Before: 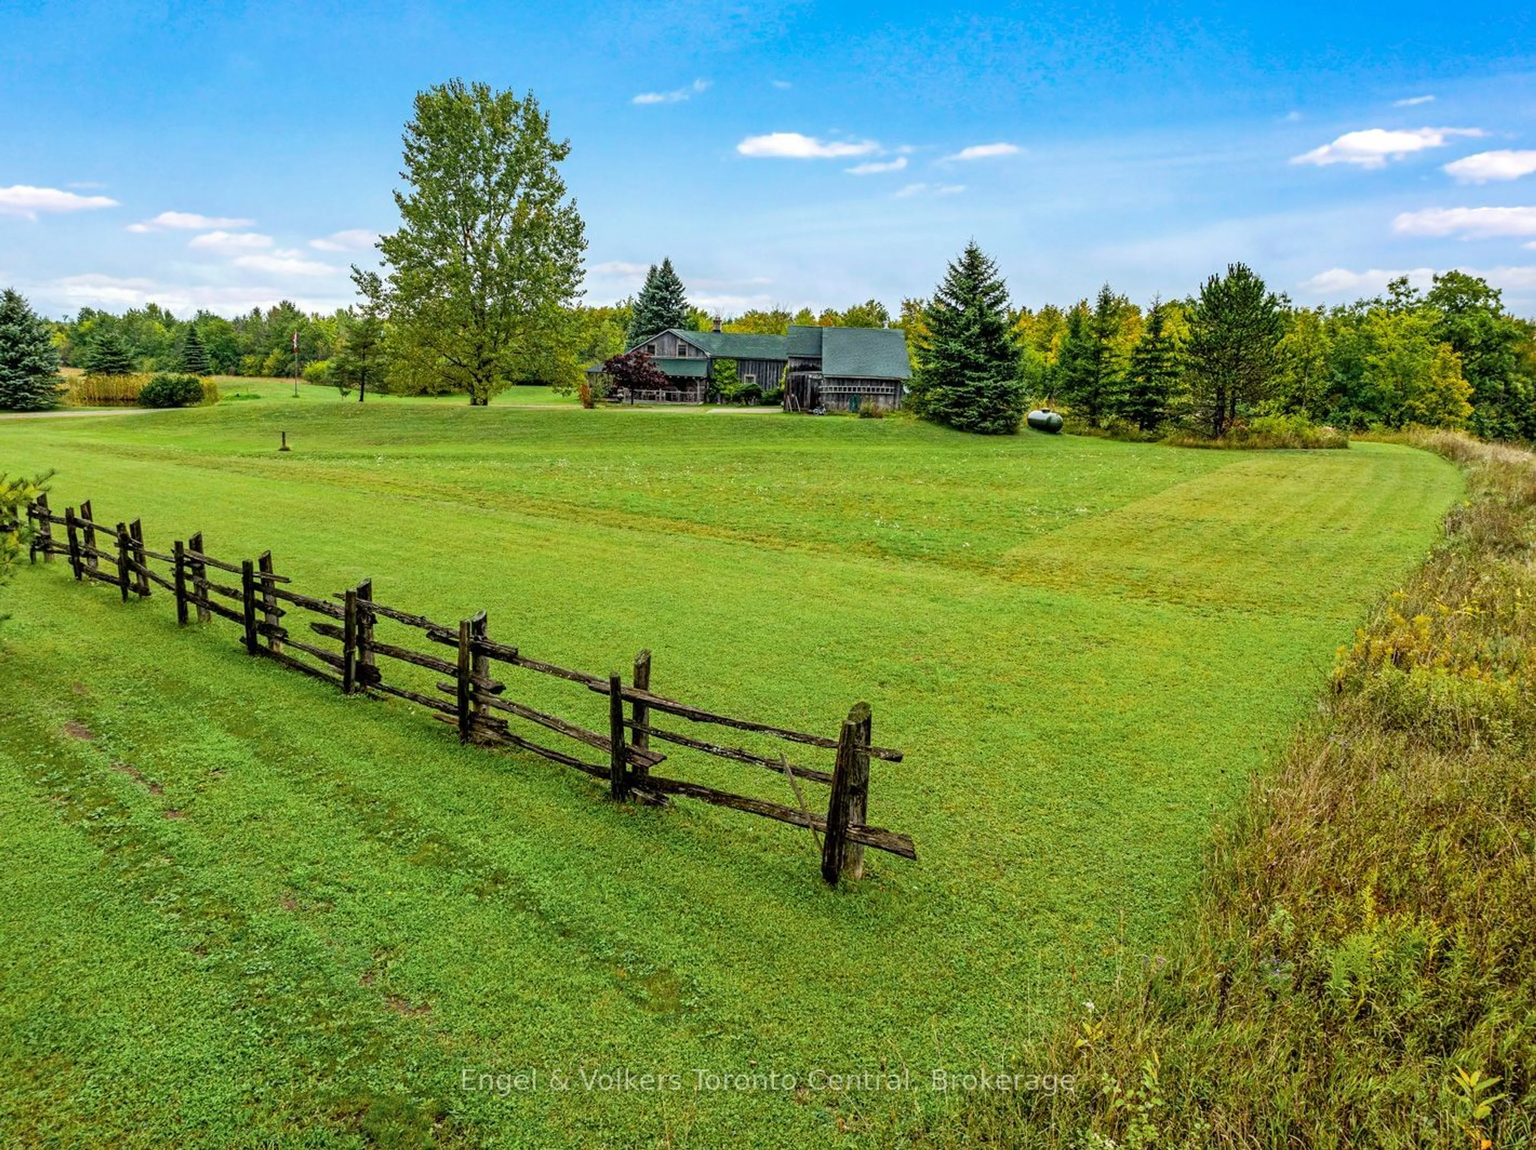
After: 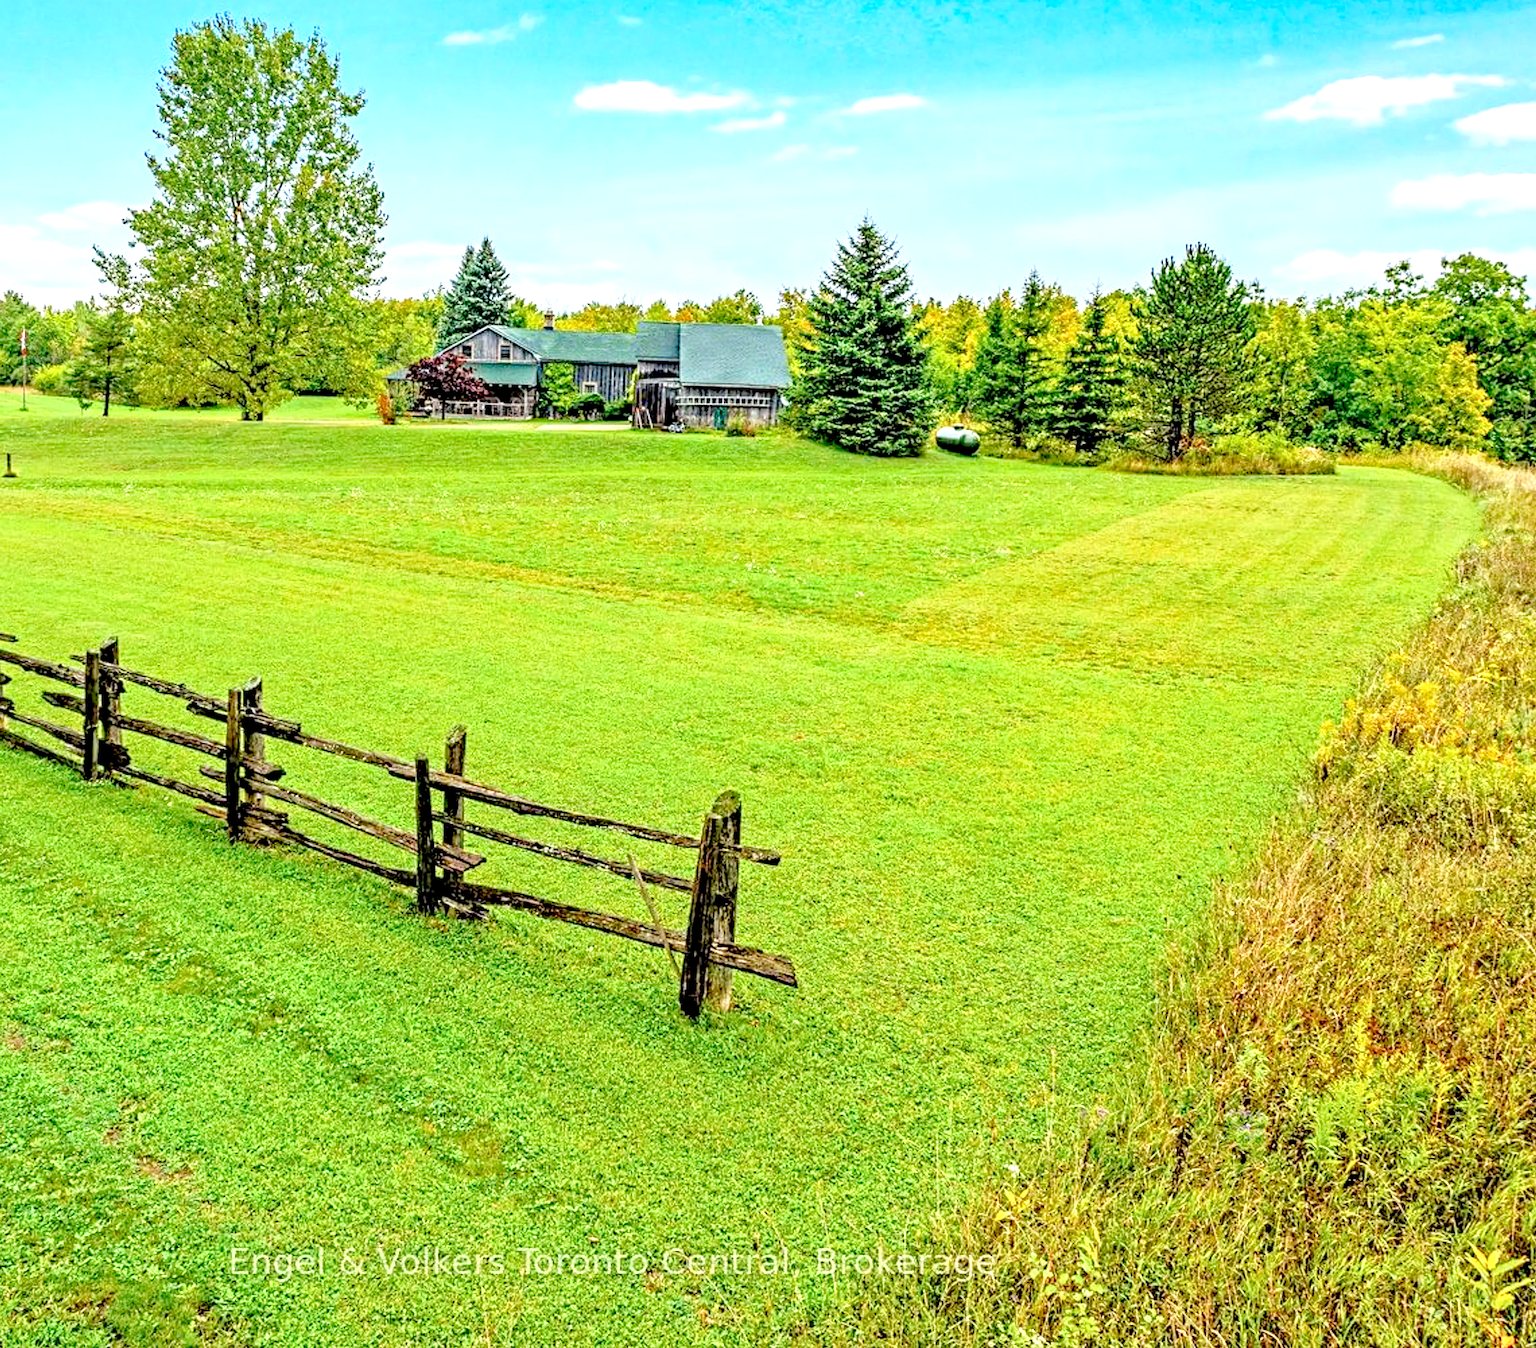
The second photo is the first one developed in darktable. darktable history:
levels: black 0.05%, levels [0.008, 0.318, 0.836]
crop and rotate: left 18.03%, top 5.942%, right 1.712%
contrast equalizer: y [[0.502, 0.517, 0.543, 0.576, 0.611, 0.631], [0.5 ×6], [0.5 ×6], [0 ×6], [0 ×6]]
